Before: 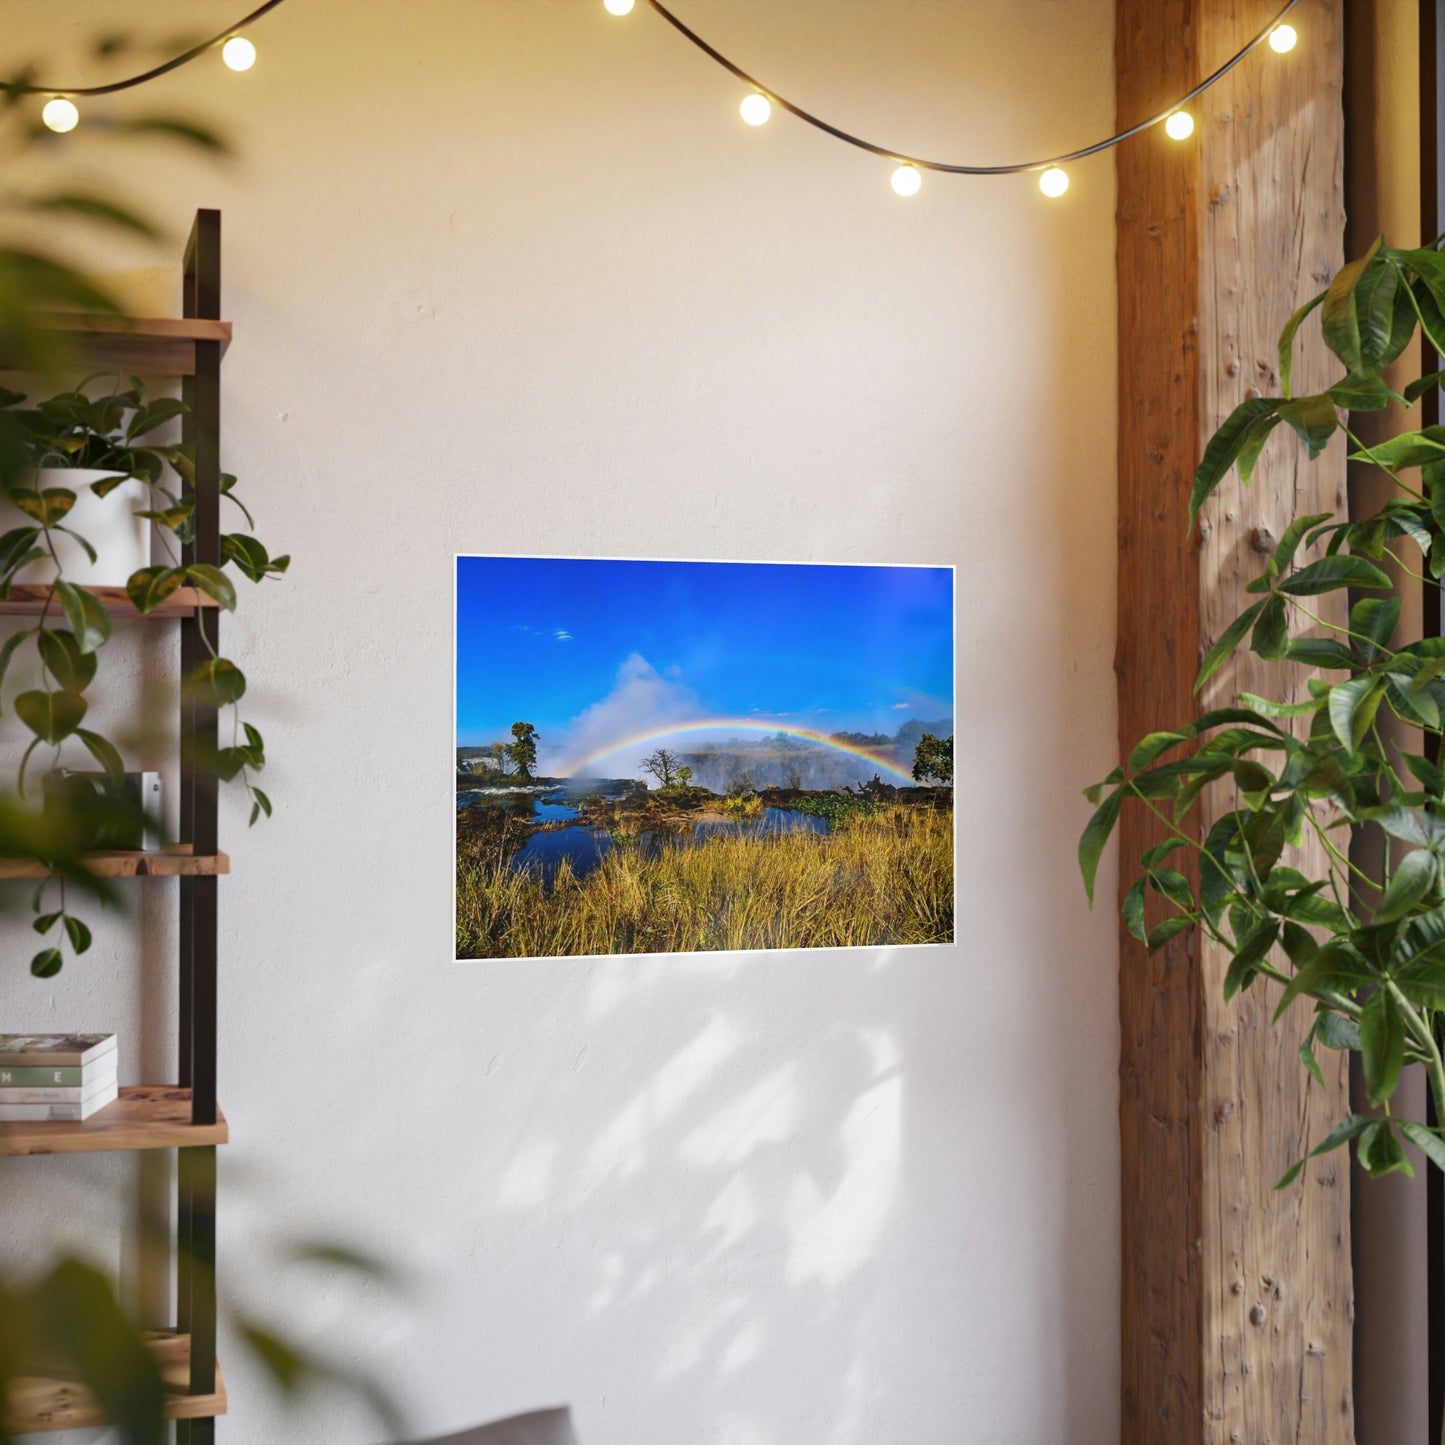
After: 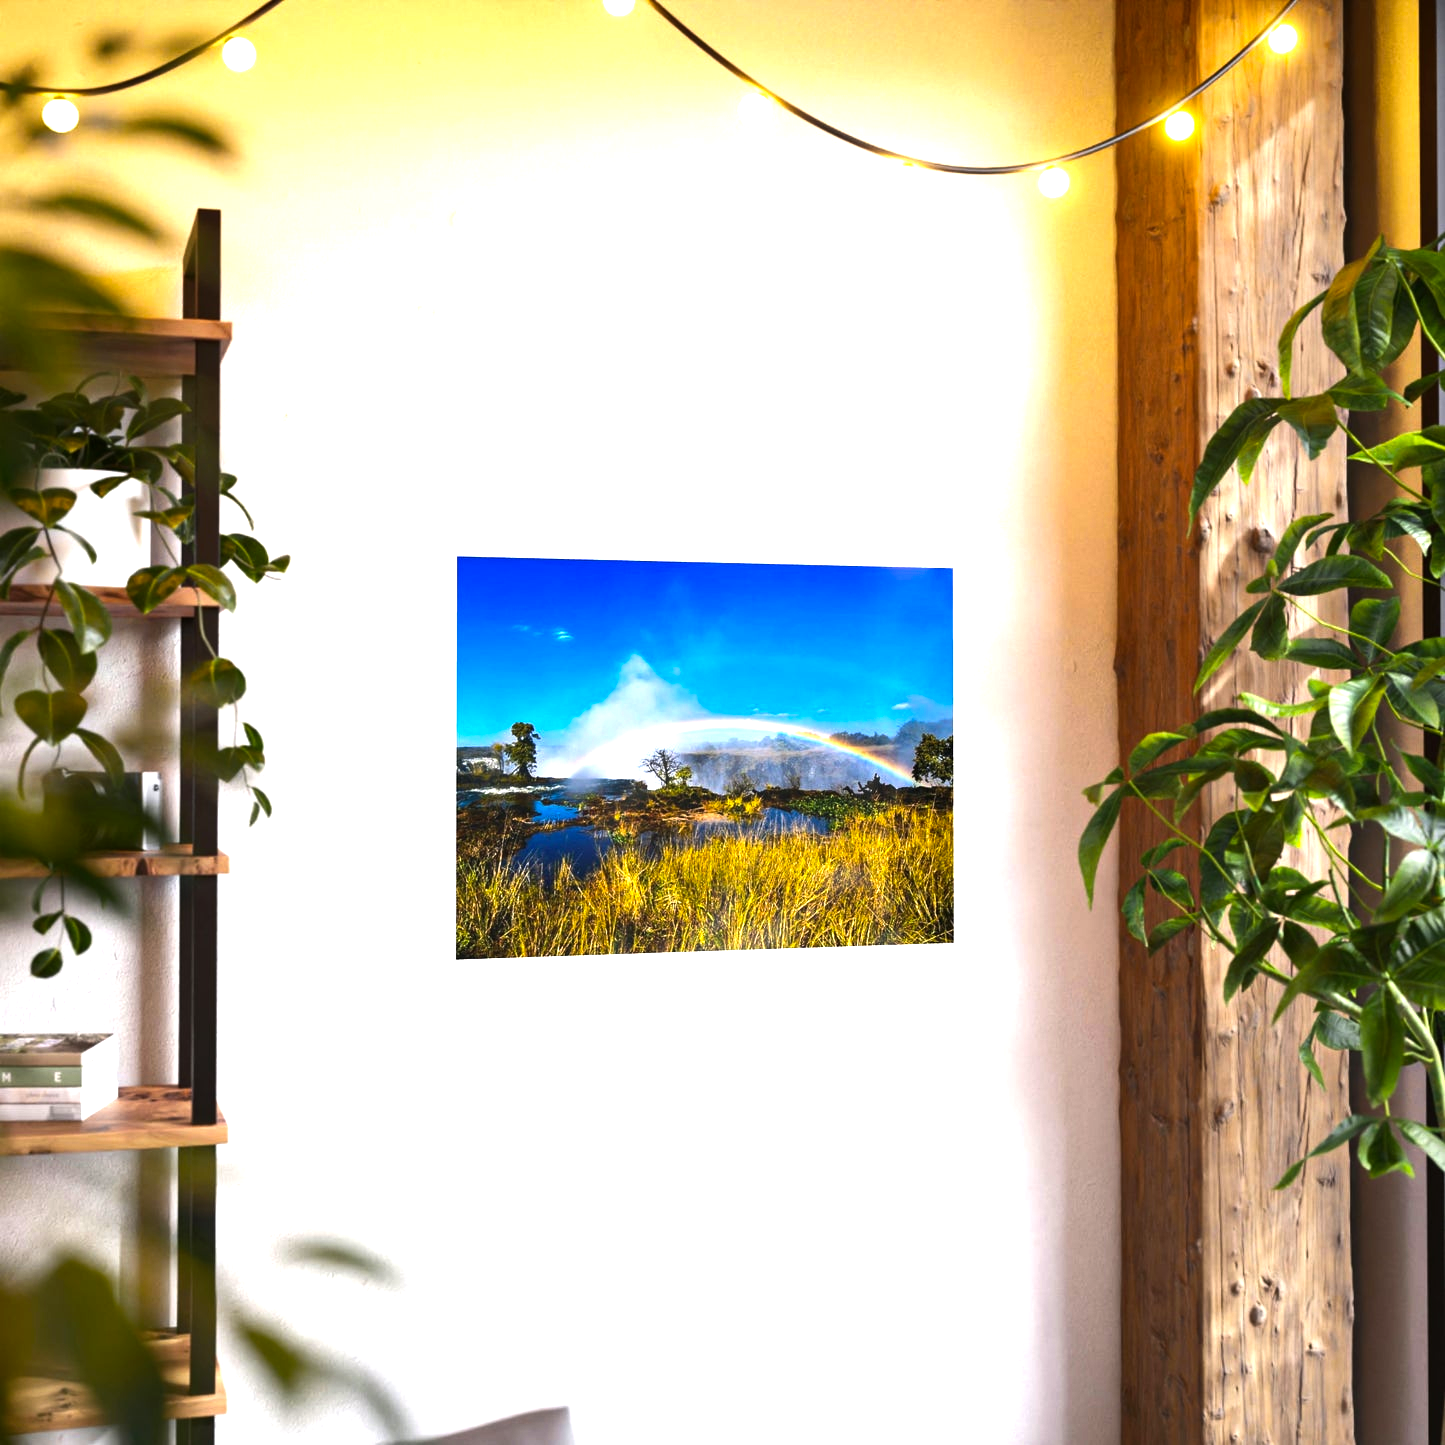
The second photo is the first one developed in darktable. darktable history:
color balance rgb: highlights gain › chroma 0.204%, highlights gain › hue 330.29°, perceptual saturation grading › global saturation 19.534%, perceptual brilliance grading › highlights 46.571%, perceptual brilliance grading › mid-tones 22.196%, perceptual brilliance grading › shadows -6.416%
